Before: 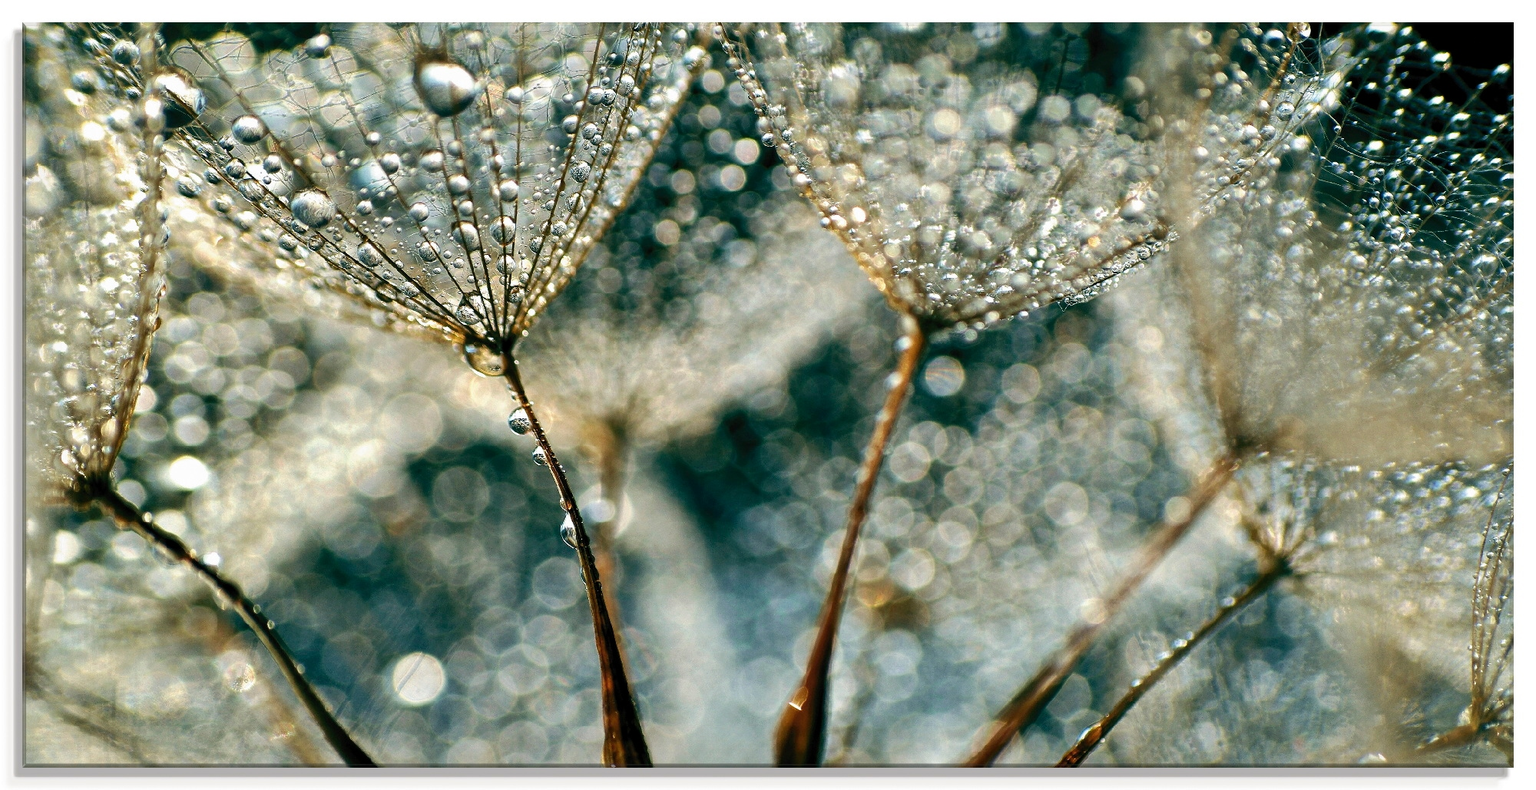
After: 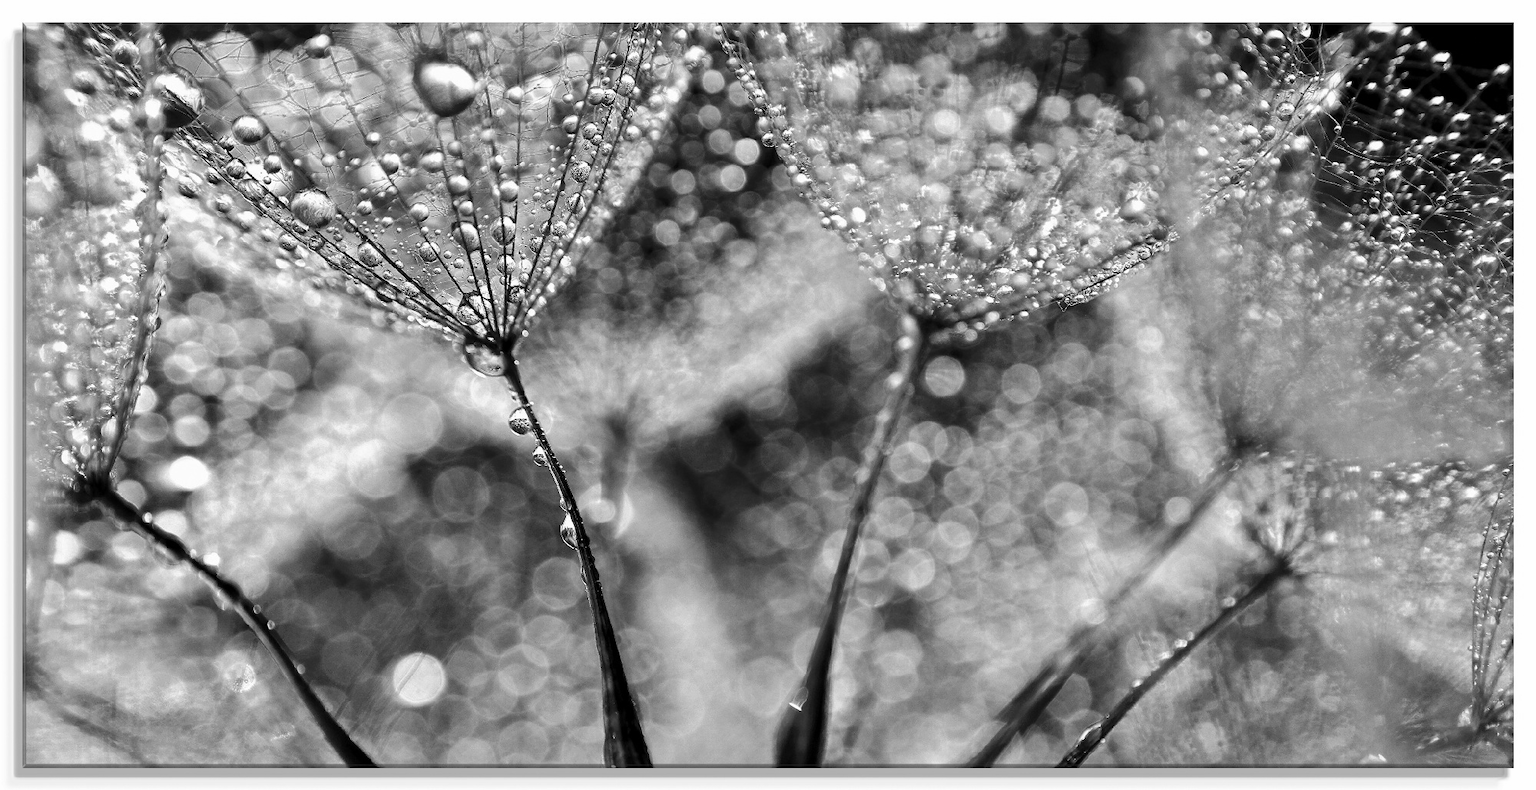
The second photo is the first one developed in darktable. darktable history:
monochrome: on, module defaults
white balance: red 0.974, blue 1.044
